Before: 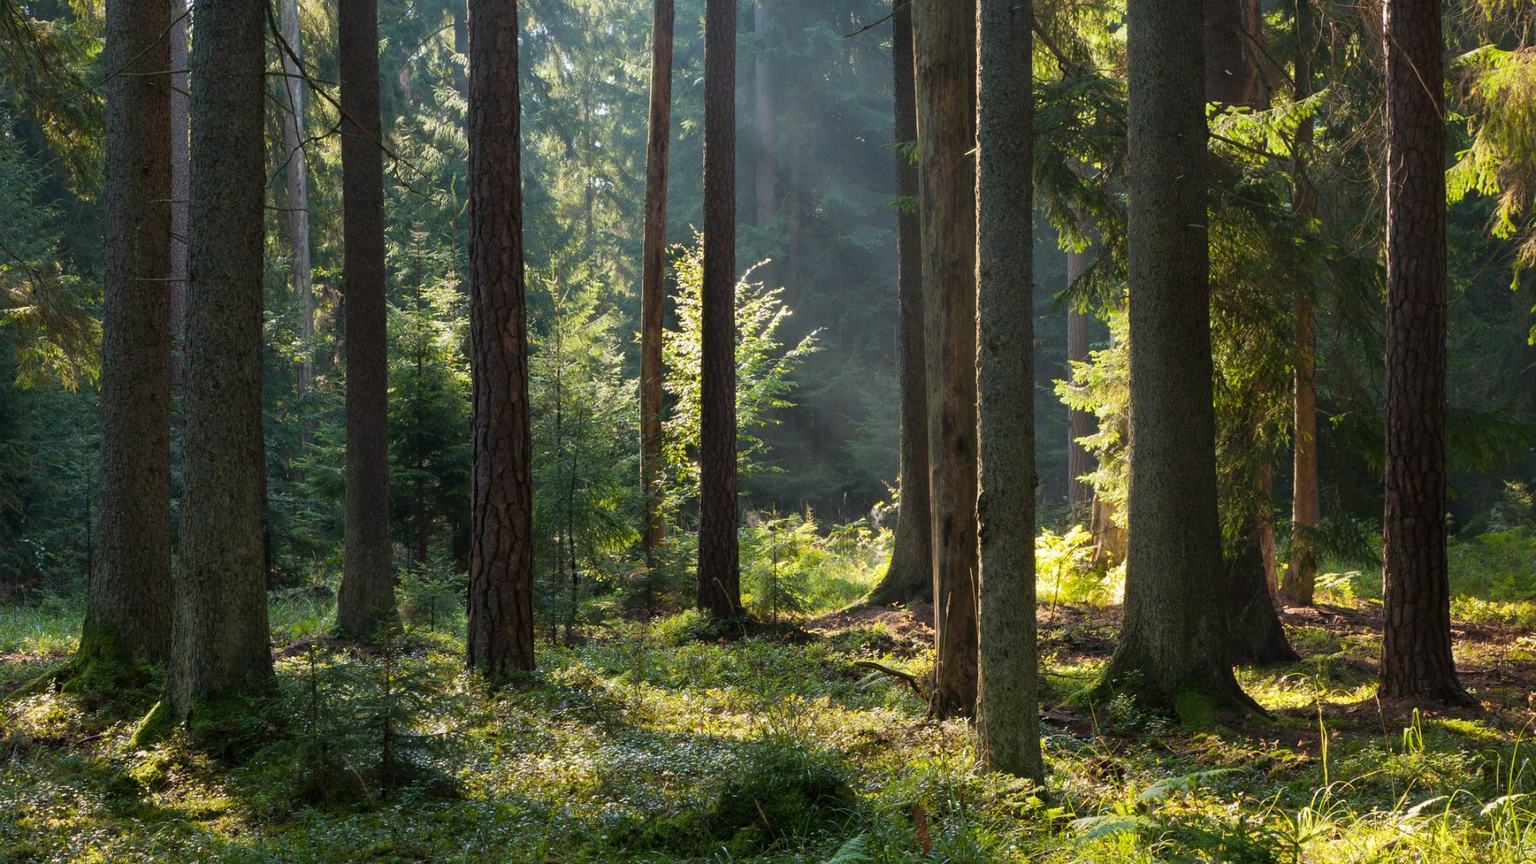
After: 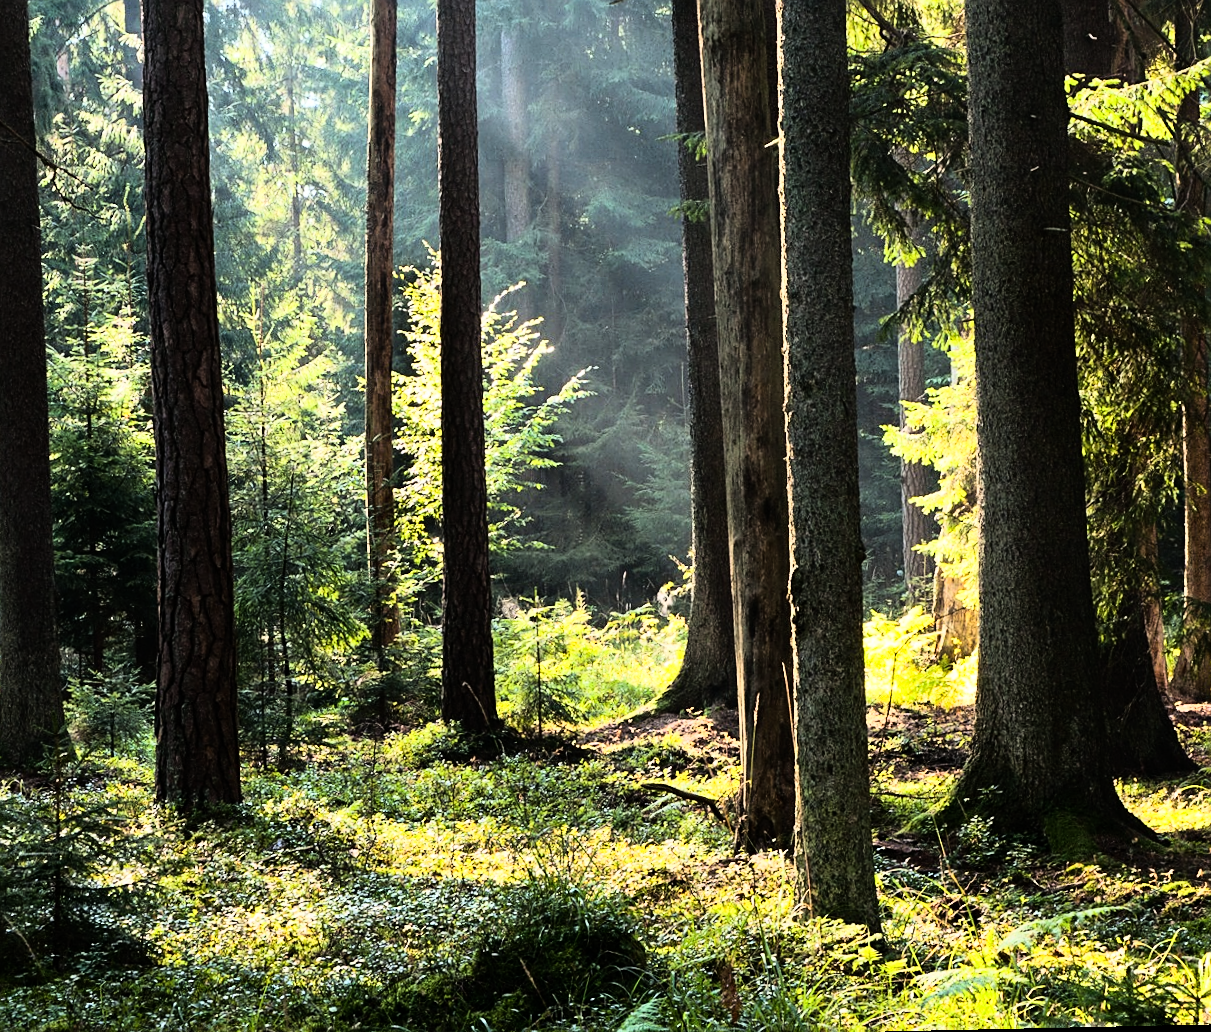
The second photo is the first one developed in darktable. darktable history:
sharpen: on, module defaults
crop and rotate: left 22.918%, top 5.629%, right 14.711%, bottom 2.247%
rgb curve: curves: ch0 [(0, 0) (0.21, 0.15) (0.24, 0.21) (0.5, 0.75) (0.75, 0.96) (0.89, 0.99) (1, 1)]; ch1 [(0, 0.02) (0.21, 0.13) (0.25, 0.2) (0.5, 0.67) (0.75, 0.9) (0.89, 0.97) (1, 1)]; ch2 [(0, 0.02) (0.21, 0.13) (0.25, 0.2) (0.5, 0.67) (0.75, 0.9) (0.89, 0.97) (1, 1)], compensate middle gray true
rotate and perspective: rotation -1.24°, automatic cropping off
